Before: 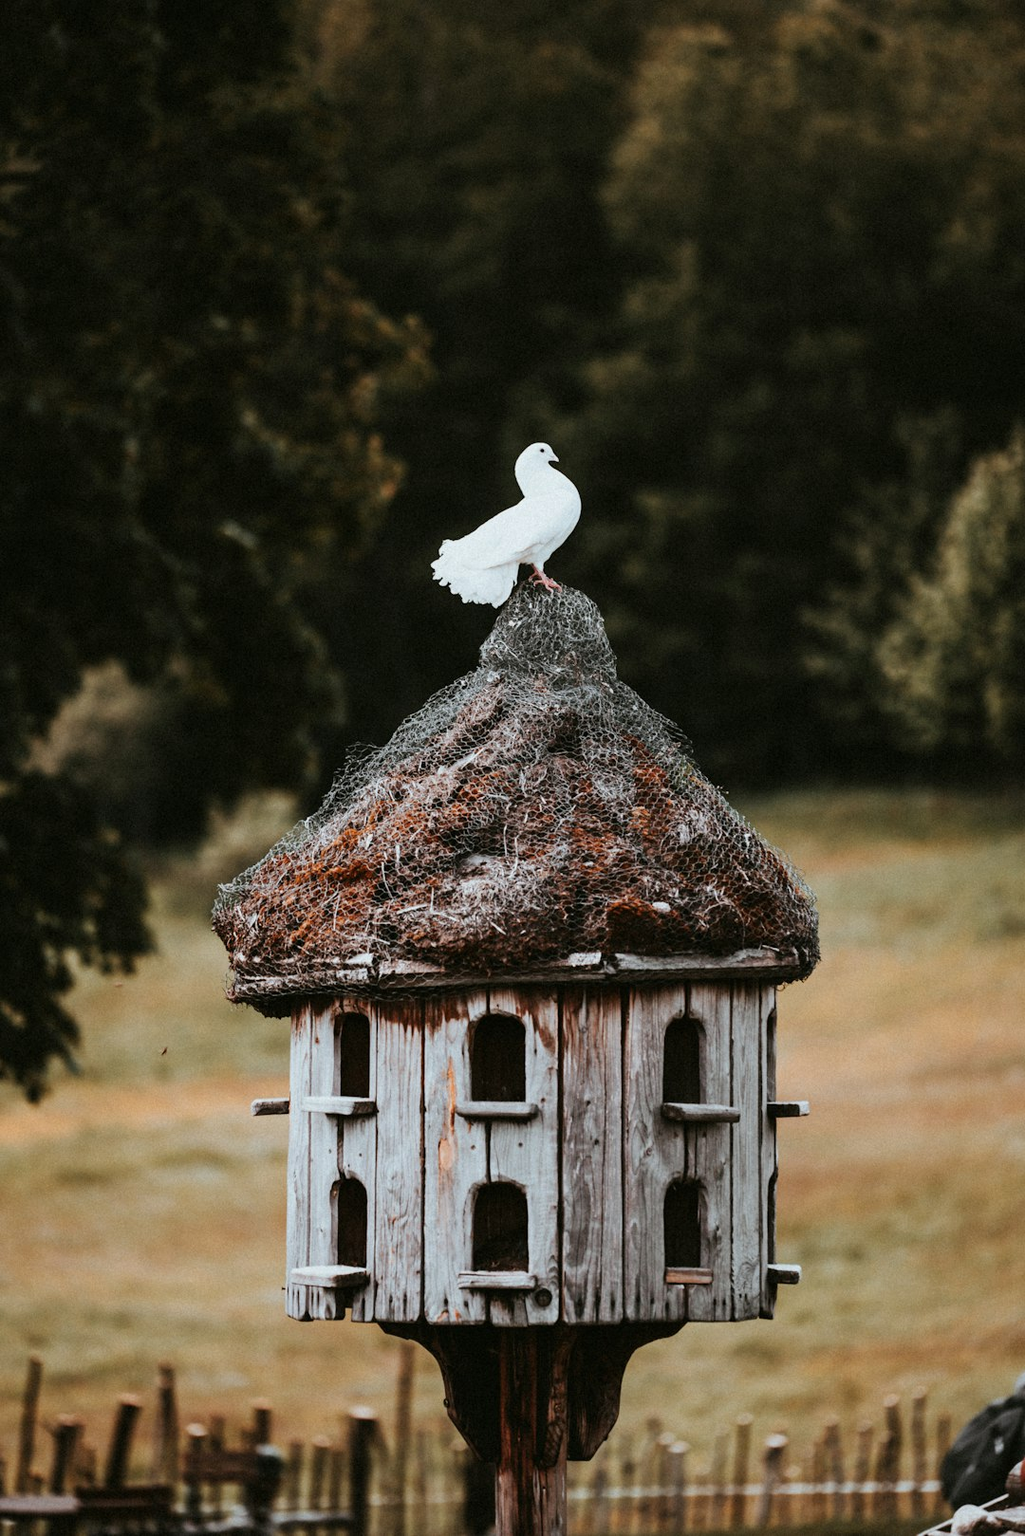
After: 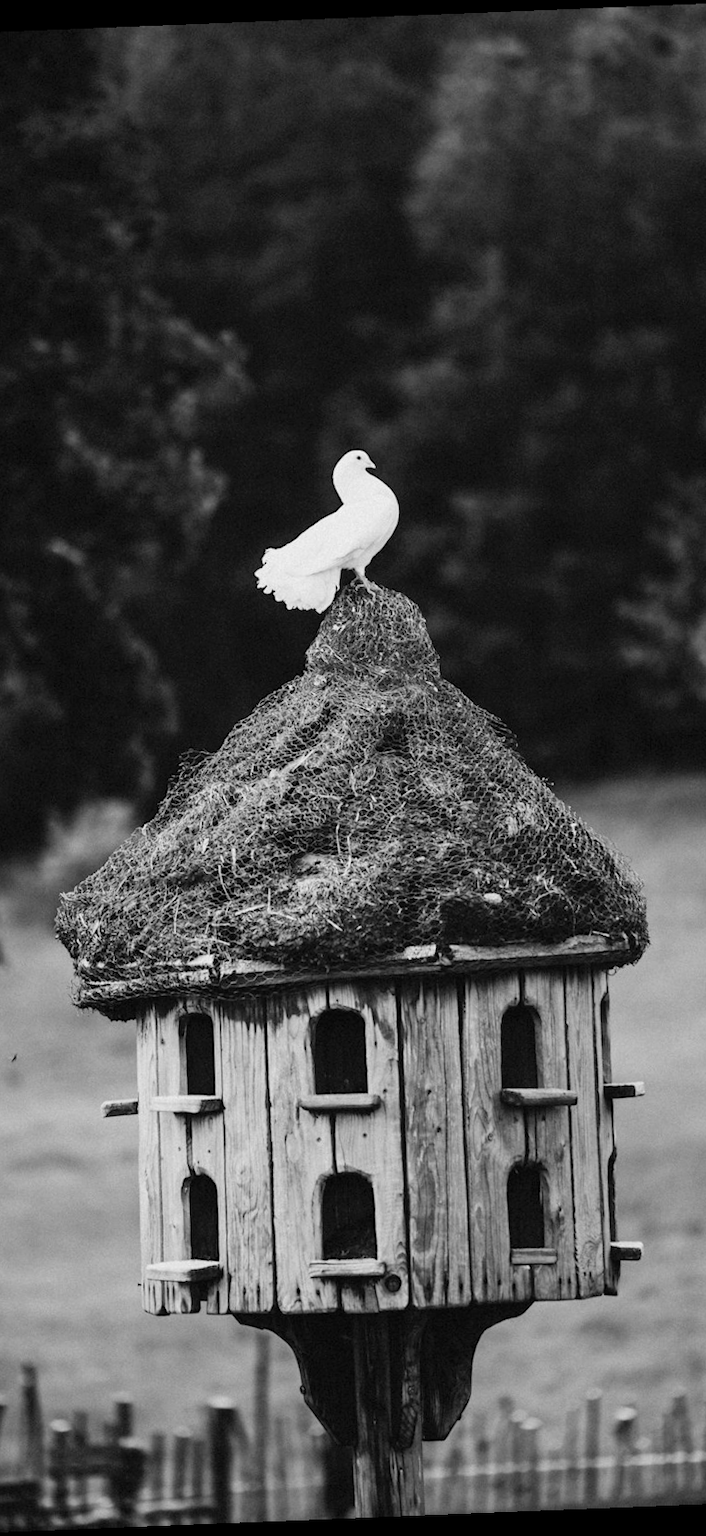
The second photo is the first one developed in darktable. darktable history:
crop and rotate: left 17.732%, right 15.423%
monochrome: on, module defaults
rotate and perspective: rotation -2.29°, automatic cropping off
levels: levels [0, 0.478, 1]
